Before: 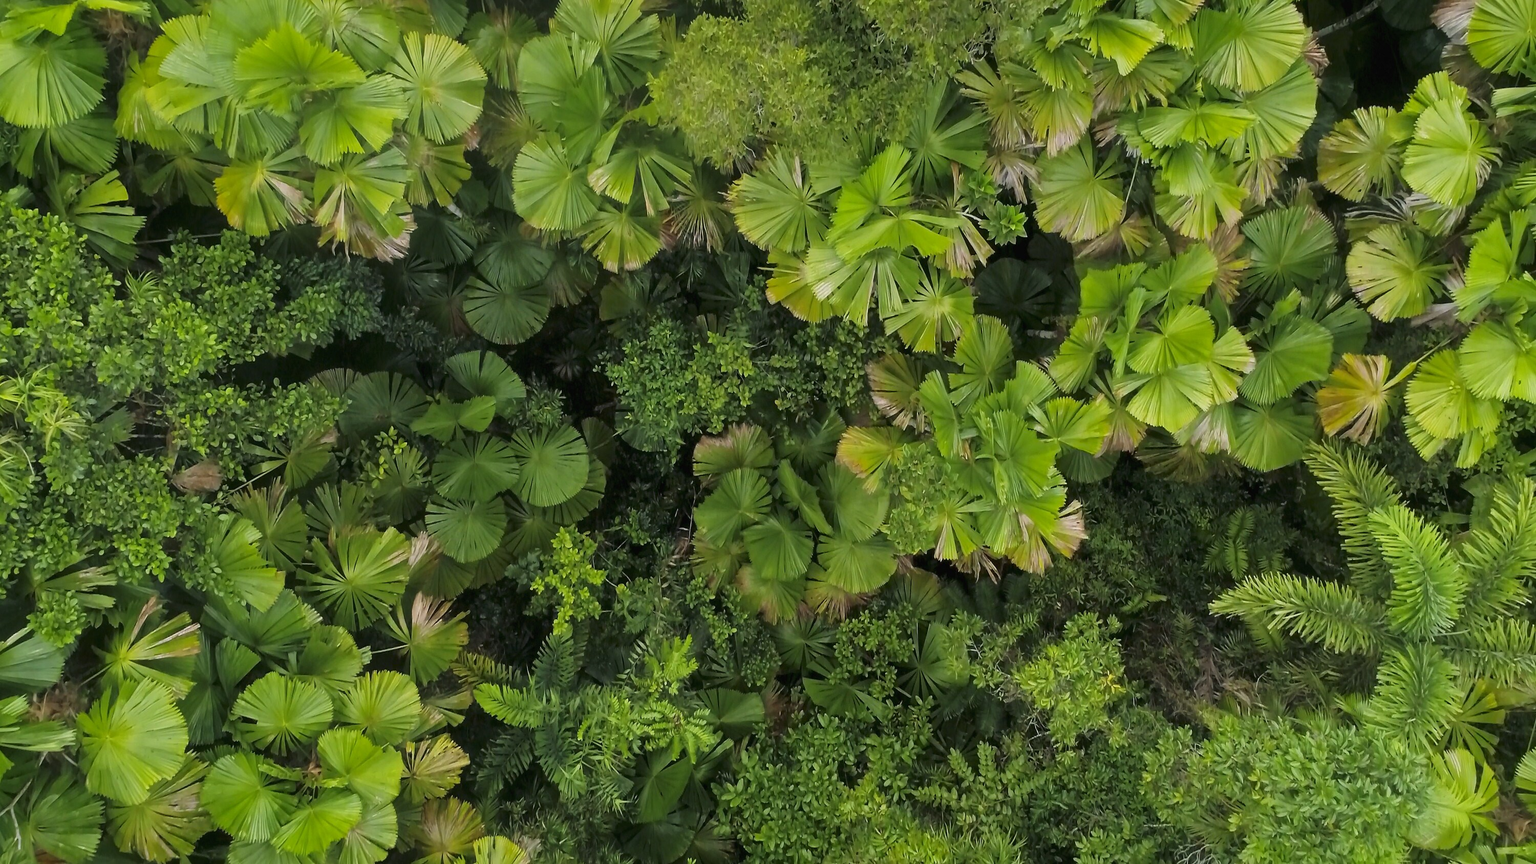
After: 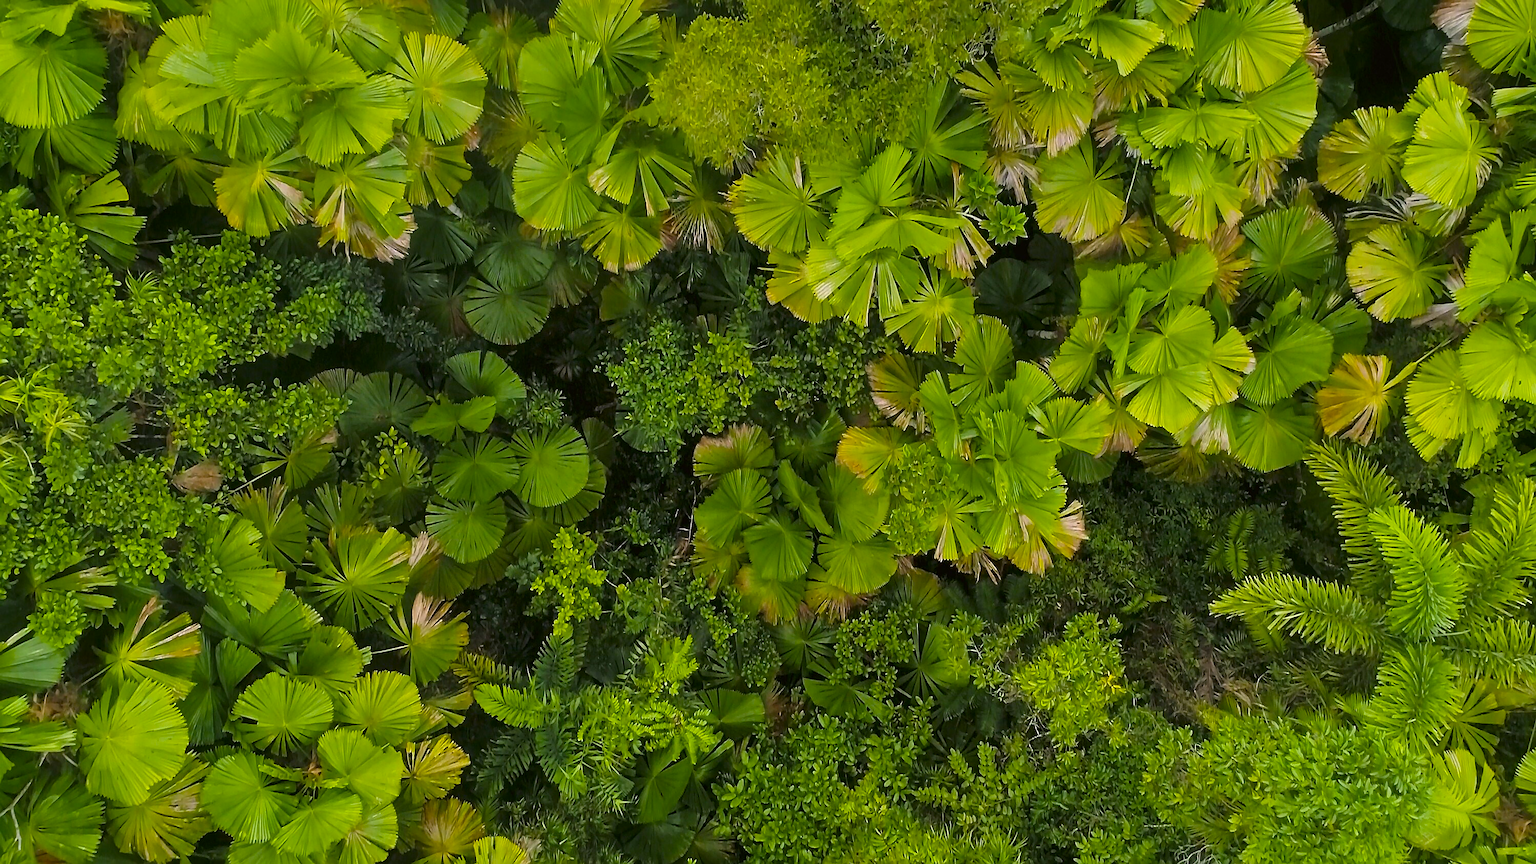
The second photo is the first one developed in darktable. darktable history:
shadows and highlights: shadows 22.7, highlights -48.71, soften with gaussian
color correction: highlights a* 3.12, highlights b* -1.55, shadows a* -0.101, shadows b* 2.52, saturation 0.98
sharpen: on, module defaults
color balance rgb: linear chroma grading › global chroma 15%, perceptual saturation grading › global saturation 30%
